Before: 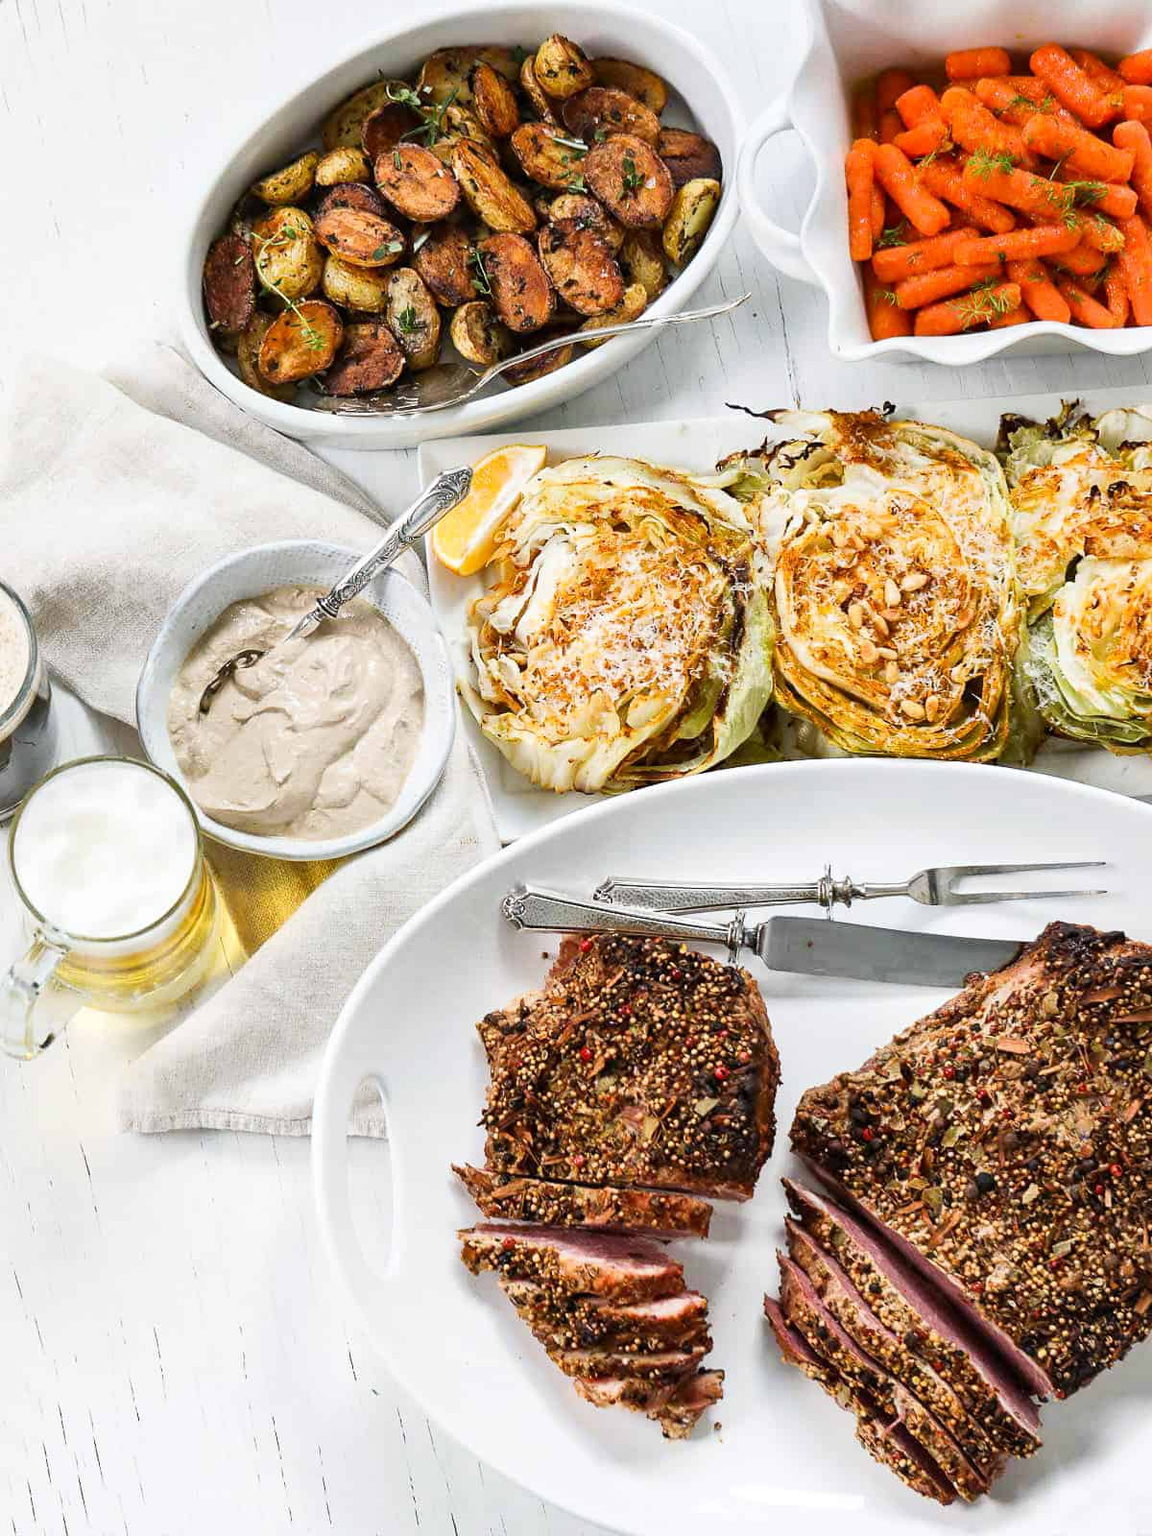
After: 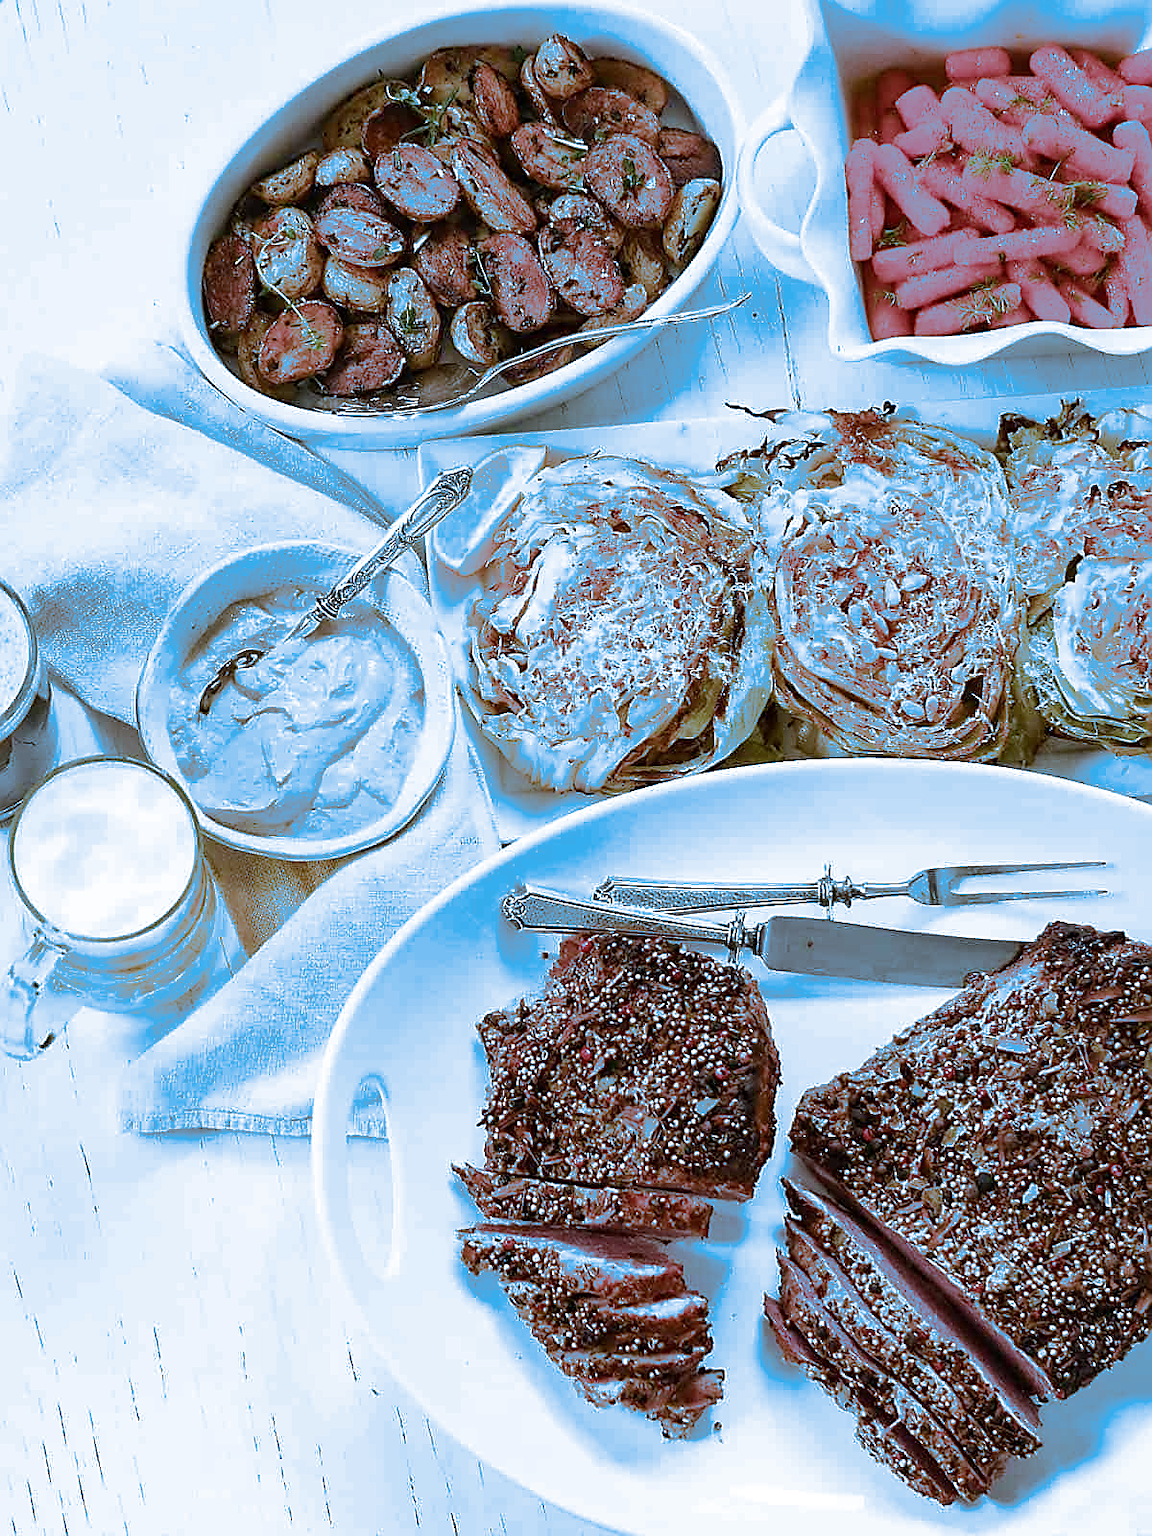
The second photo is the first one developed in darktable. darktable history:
sharpen: radius 1.4, amount 1.25, threshold 0.7
contrast brightness saturation: saturation -0.05
split-toning: shadows › hue 220°, shadows › saturation 0.64, highlights › hue 220°, highlights › saturation 0.64, balance 0, compress 5.22%
